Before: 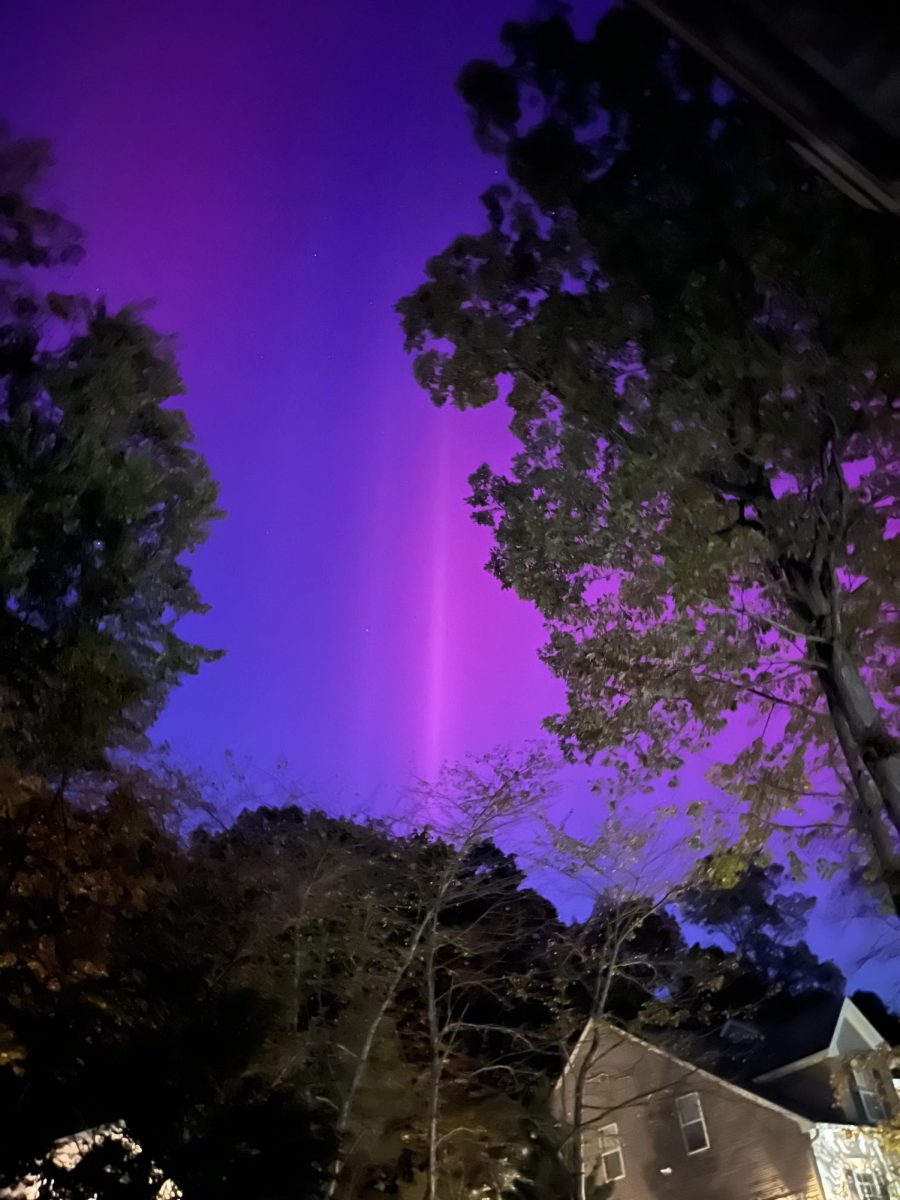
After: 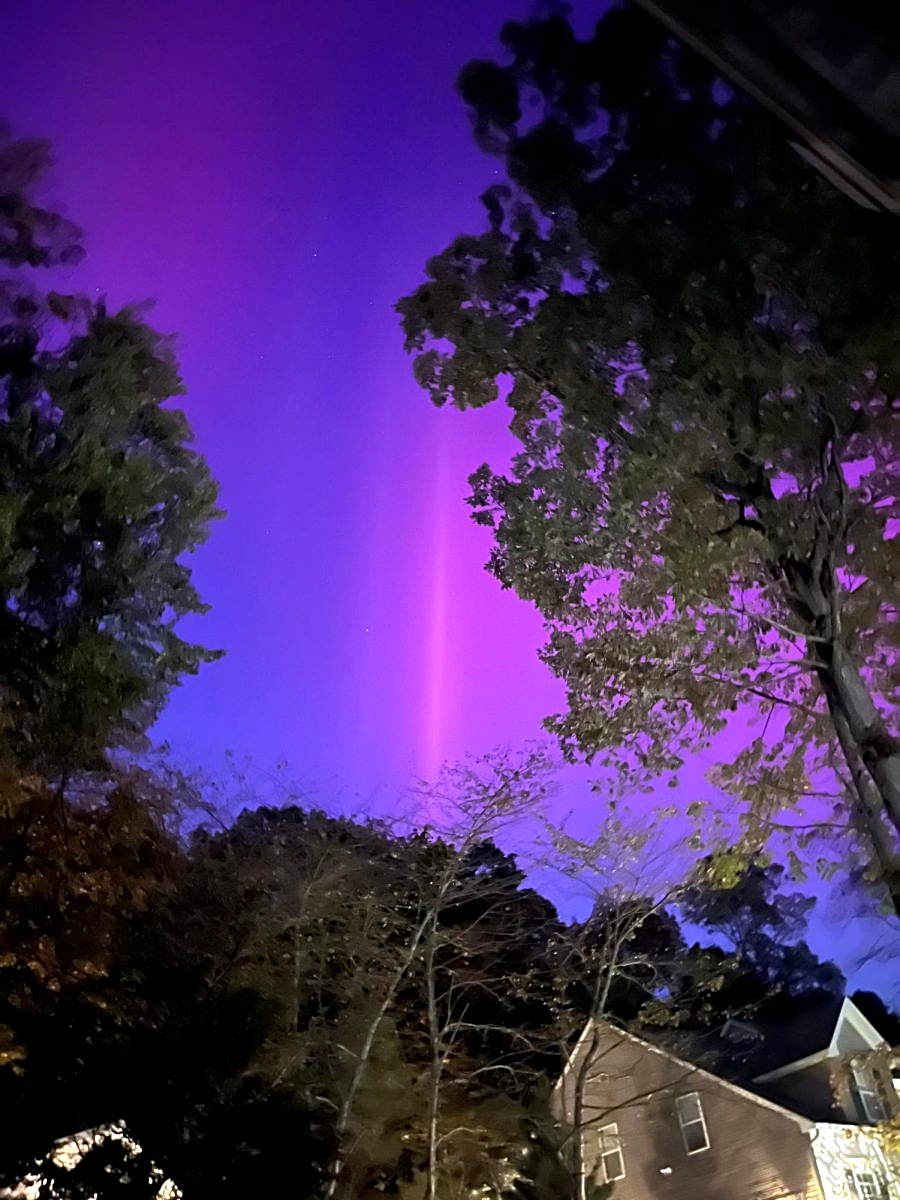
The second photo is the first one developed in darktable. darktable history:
sharpen: amount 0.482
exposure: black level correction 0.001, exposure 0.499 EV, compensate highlight preservation false
